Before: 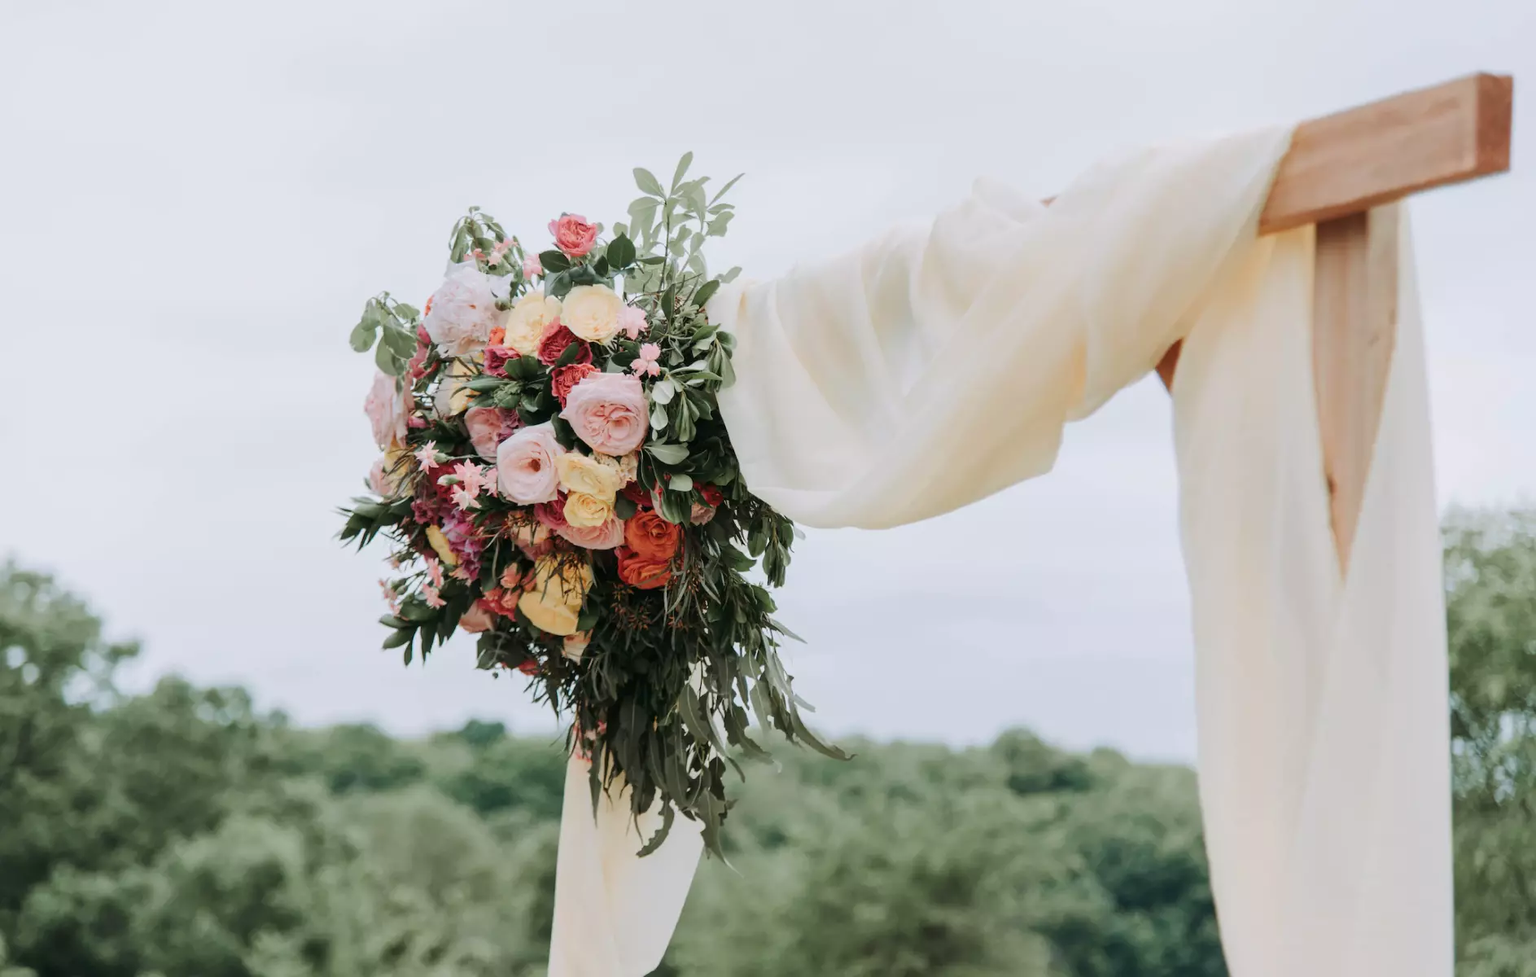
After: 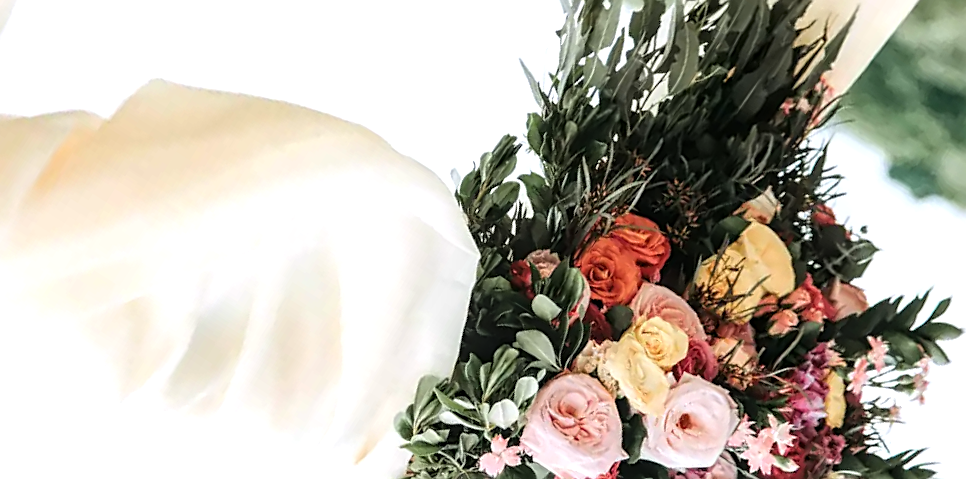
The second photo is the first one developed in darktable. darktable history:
sharpen: on, module defaults
crop and rotate: angle 147.71°, left 9.095%, top 15.685%, right 4.591%, bottom 16.906%
local contrast: detail 130%
tone equalizer: -8 EV -0.779 EV, -7 EV -0.674 EV, -6 EV -0.591 EV, -5 EV -0.401 EV, -3 EV 0.385 EV, -2 EV 0.6 EV, -1 EV 0.677 EV, +0 EV 0.771 EV
